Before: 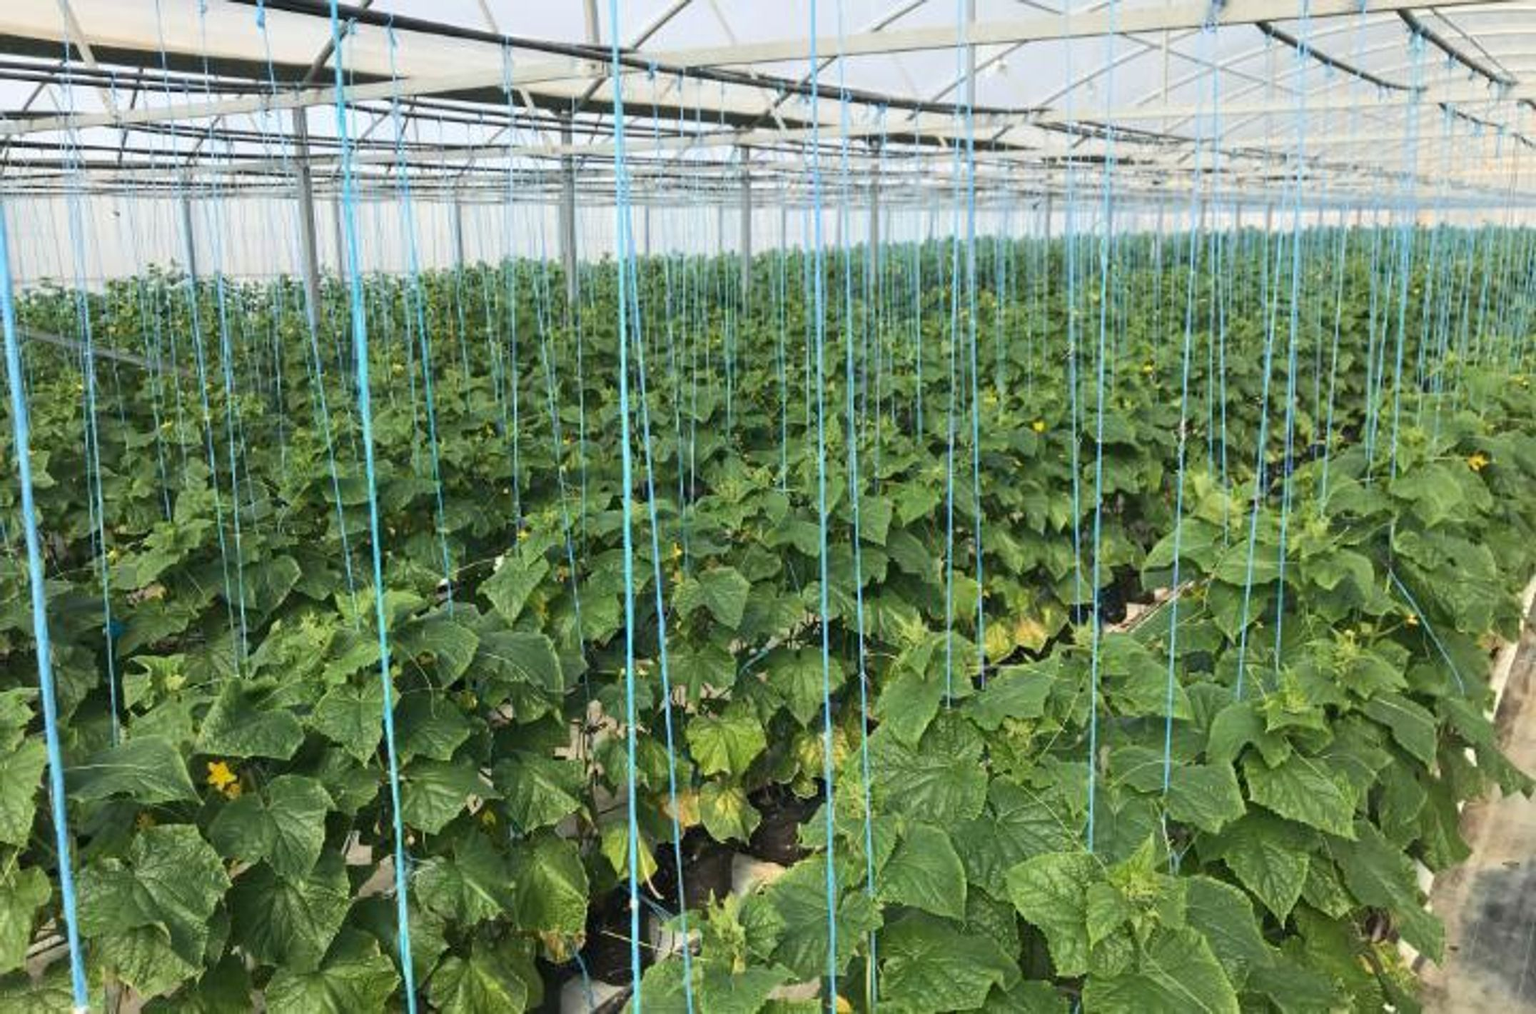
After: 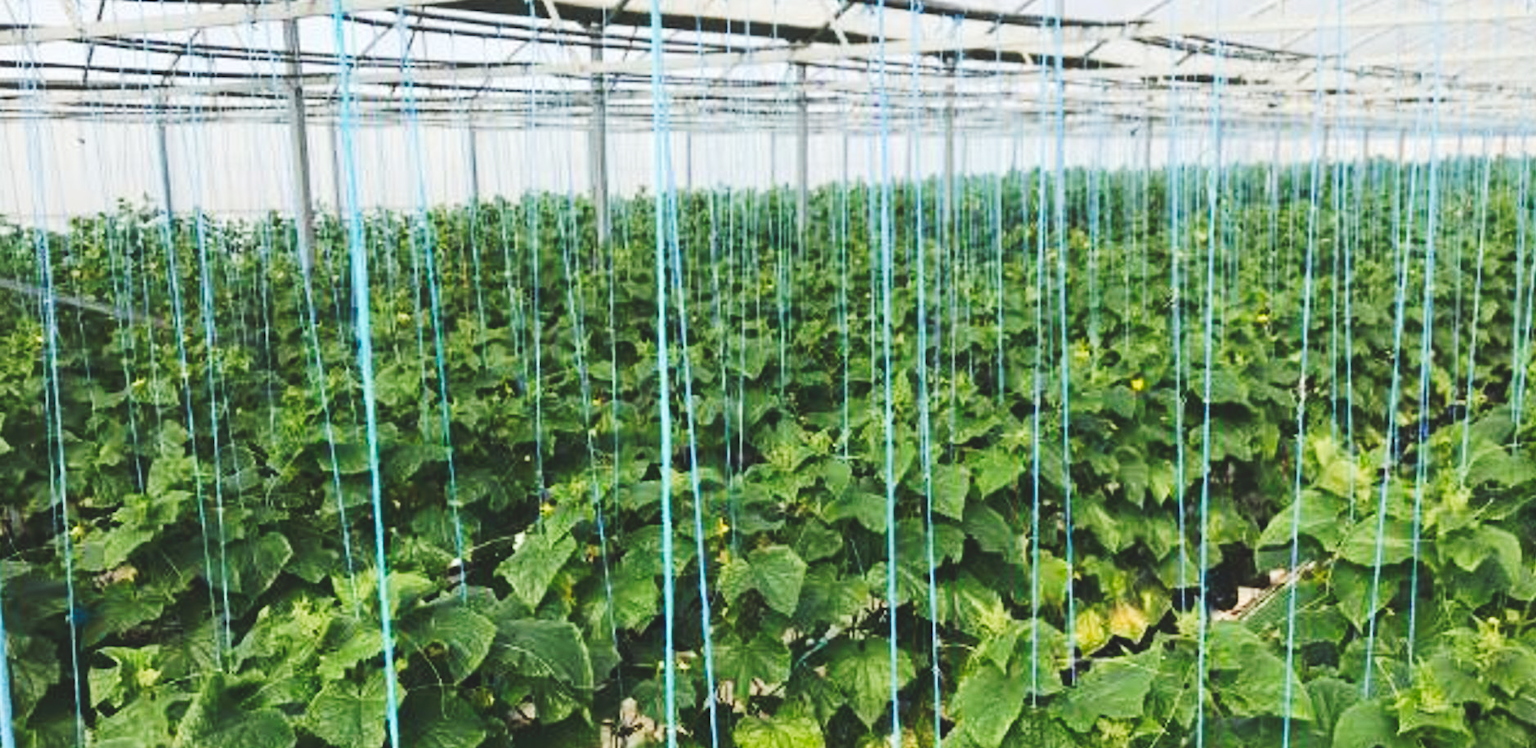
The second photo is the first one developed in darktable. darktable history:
crop: left 3.015%, top 8.969%, right 9.647%, bottom 26.457%
tone curve: curves: ch0 [(0, 0) (0.003, 0.117) (0.011, 0.118) (0.025, 0.123) (0.044, 0.13) (0.069, 0.137) (0.1, 0.149) (0.136, 0.157) (0.177, 0.184) (0.224, 0.217) (0.277, 0.257) (0.335, 0.324) (0.399, 0.406) (0.468, 0.511) (0.543, 0.609) (0.623, 0.712) (0.709, 0.8) (0.801, 0.877) (0.898, 0.938) (1, 1)], preserve colors none
